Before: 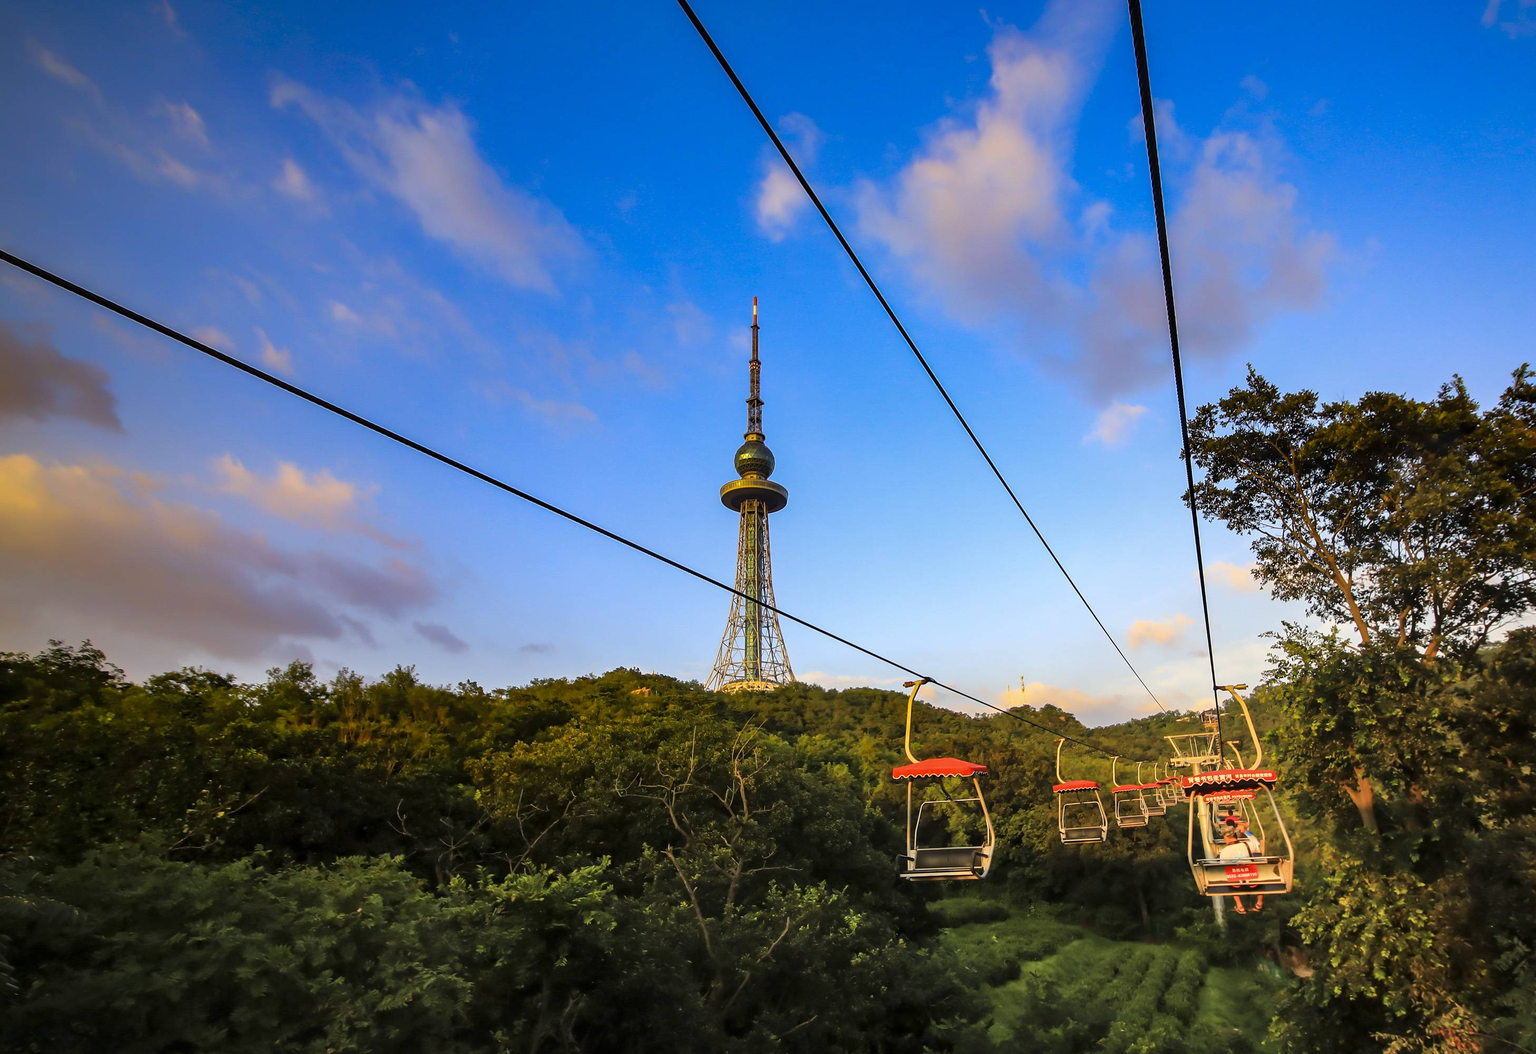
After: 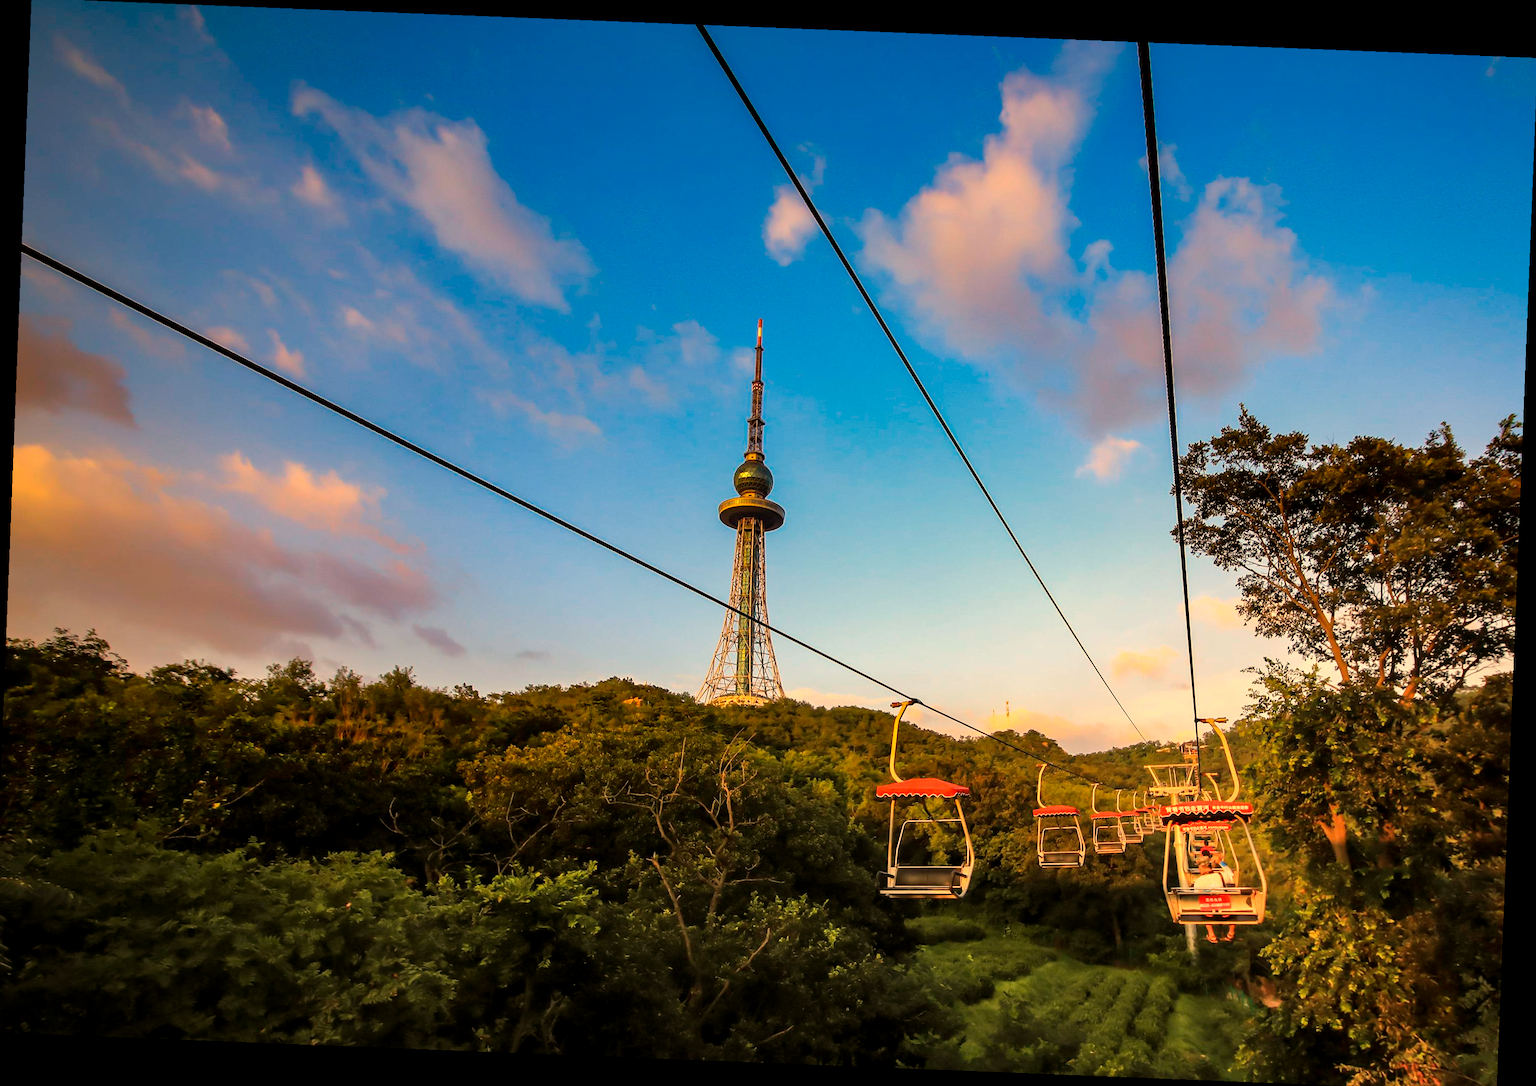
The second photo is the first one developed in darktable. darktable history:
exposure: black level correction 0.001, exposure 0.014 EV, compensate highlight preservation false
white balance: red 1.138, green 0.996, blue 0.812
crop and rotate: left 0.614%, top 0.179%, bottom 0.309%
rotate and perspective: rotation 2.27°, automatic cropping off
